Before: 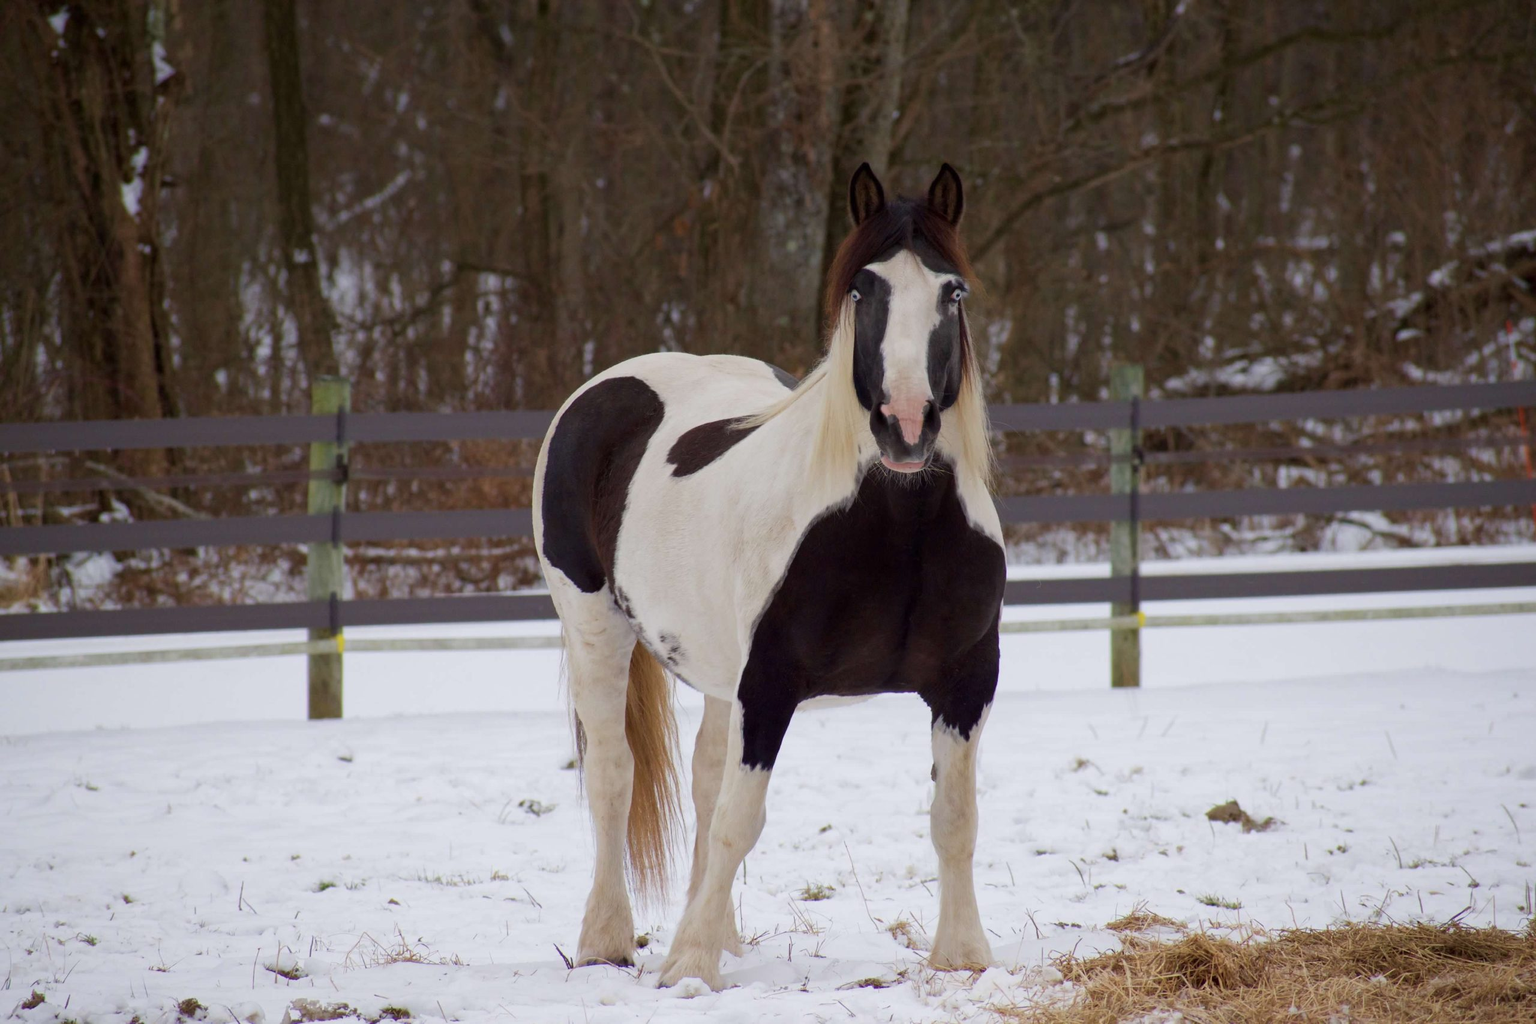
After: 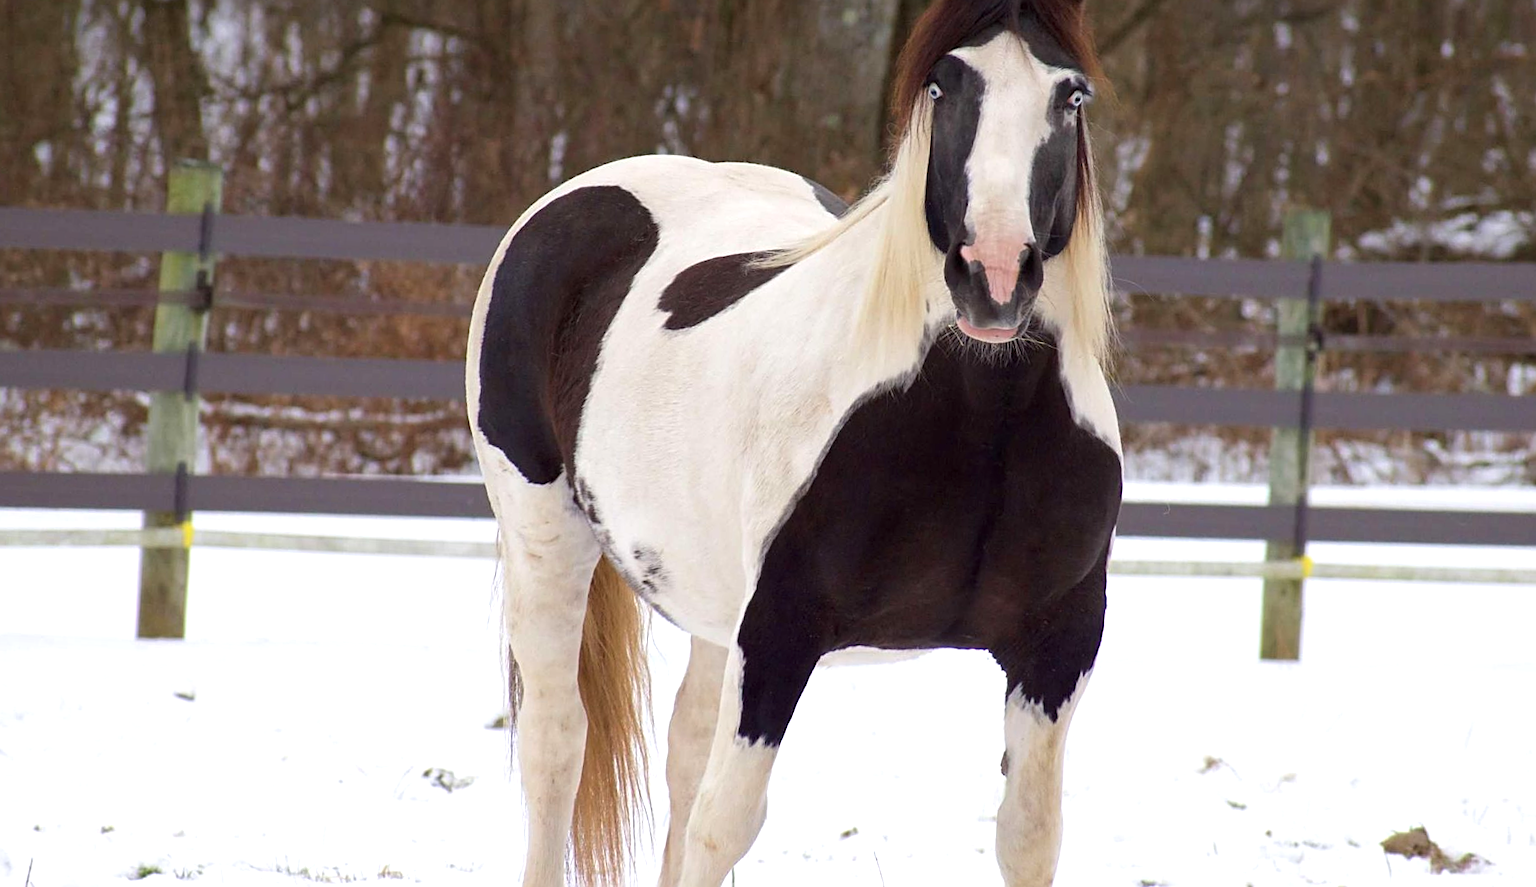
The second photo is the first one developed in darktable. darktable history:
sharpen: on, module defaults
crop and rotate: angle -3.37°, left 9.79%, top 20.73%, right 12.42%, bottom 11.82%
exposure: black level correction 0, exposure 0.7 EV, compensate exposure bias true, compensate highlight preservation false
